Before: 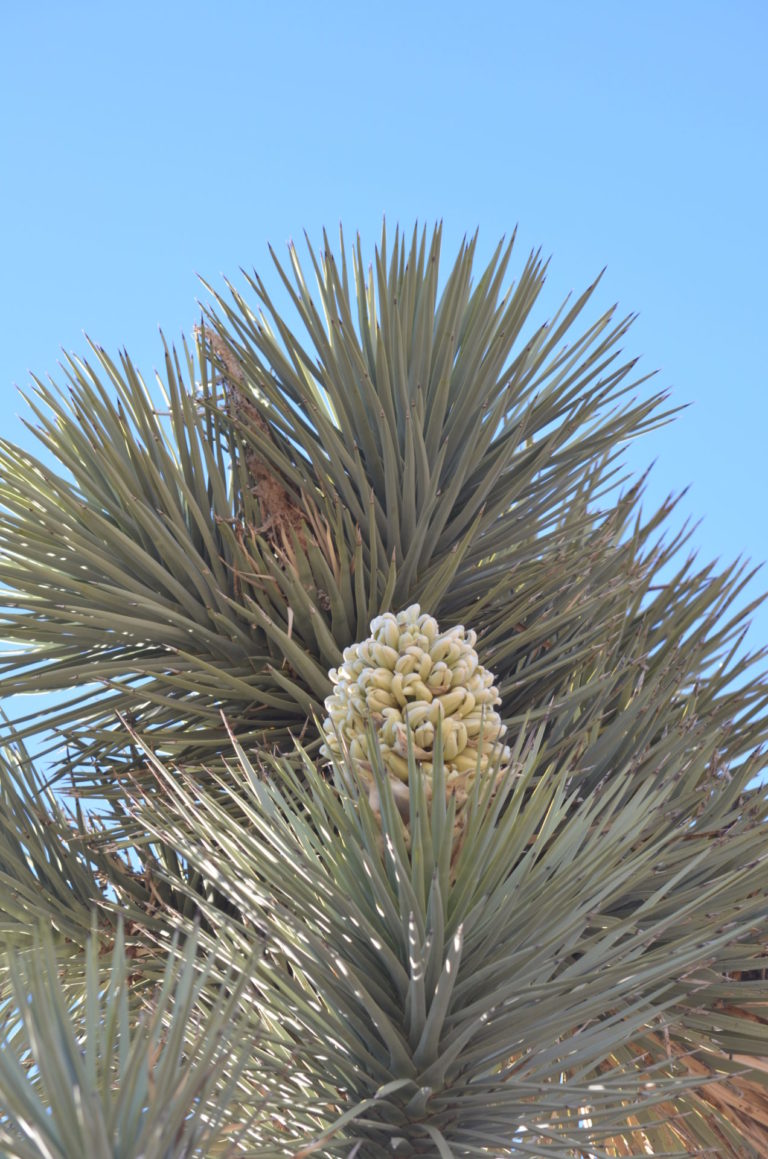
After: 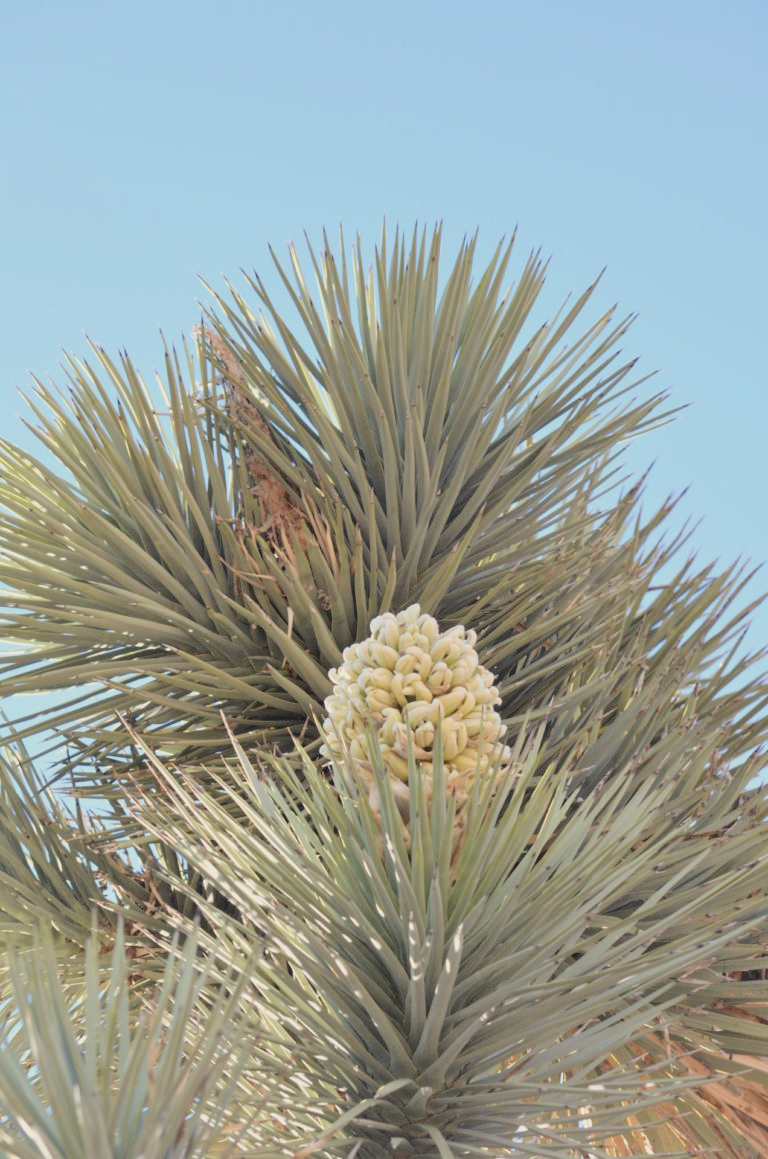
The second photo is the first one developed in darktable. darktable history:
exposure: black level correction 0, exposure 0.7 EV, compensate exposure bias true, compensate highlight preservation false
filmic rgb: black relative exposure -7.65 EV, white relative exposure 4.56 EV, hardness 3.61
white balance: red 1.029, blue 0.92
